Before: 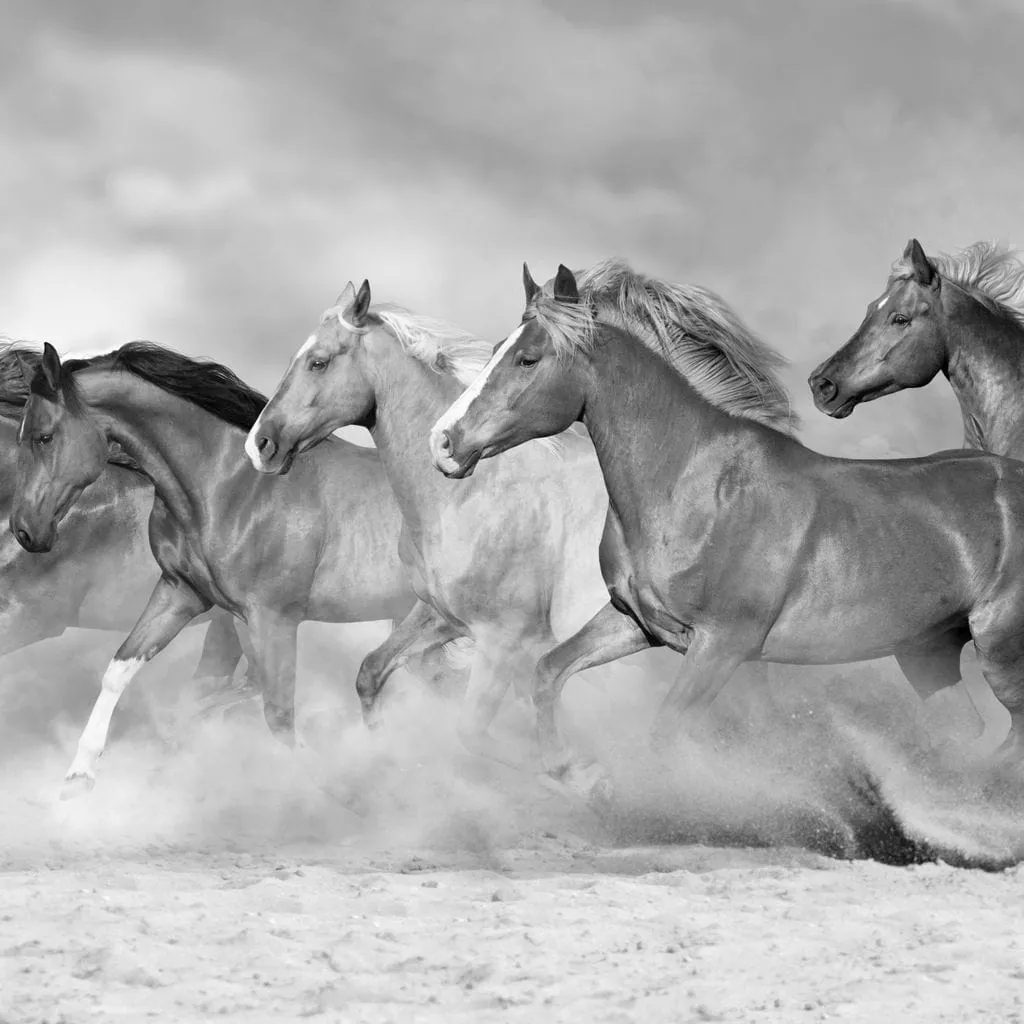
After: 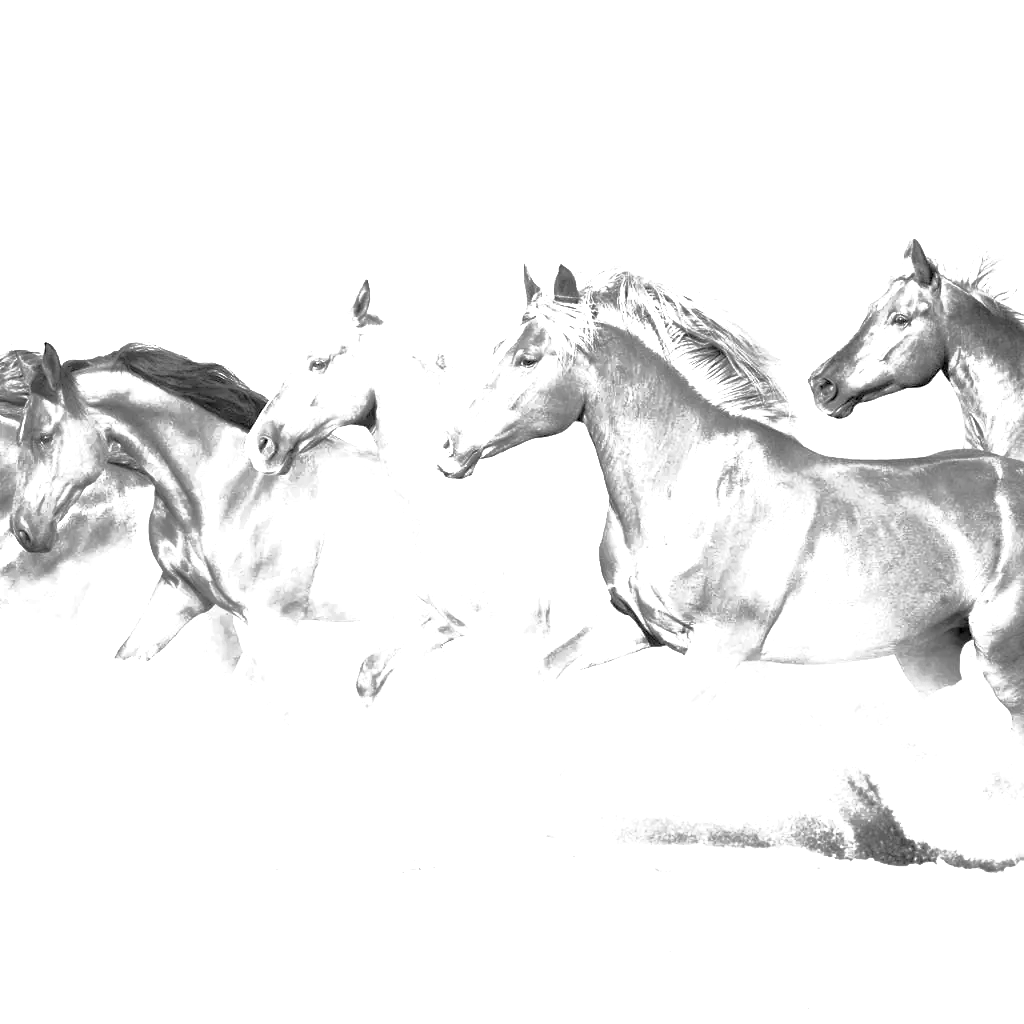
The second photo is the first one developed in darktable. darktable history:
base curve: curves: ch0 [(0, 0) (0.564, 0.291) (0.802, 0.731) (1, 1)], preserve colors none
exposure: exposure 2.05 EV, compensate highlight preservation false
contrast brightness saturation: brightness 0.275
